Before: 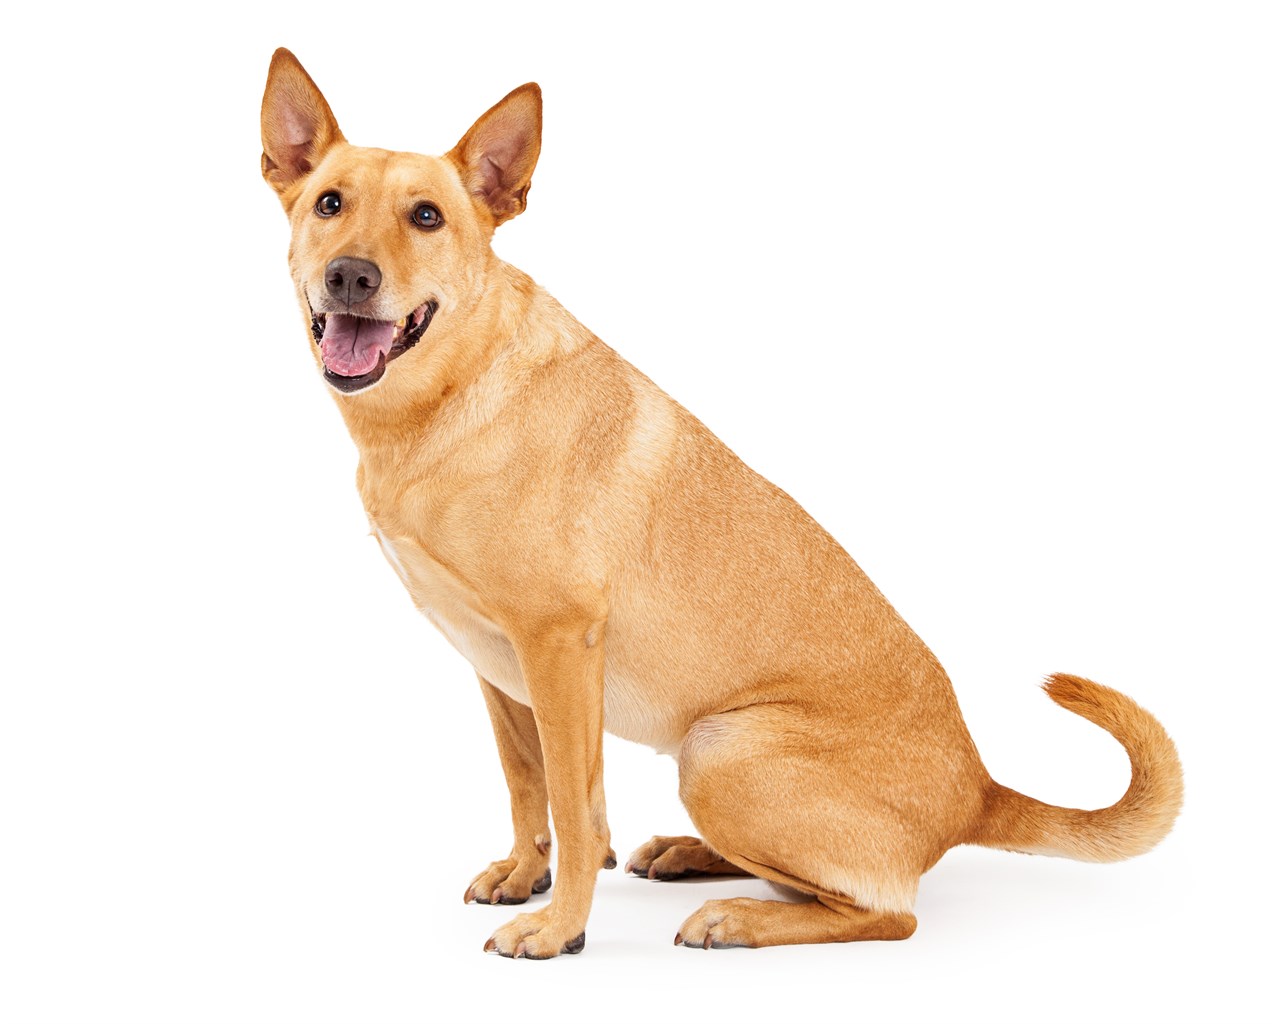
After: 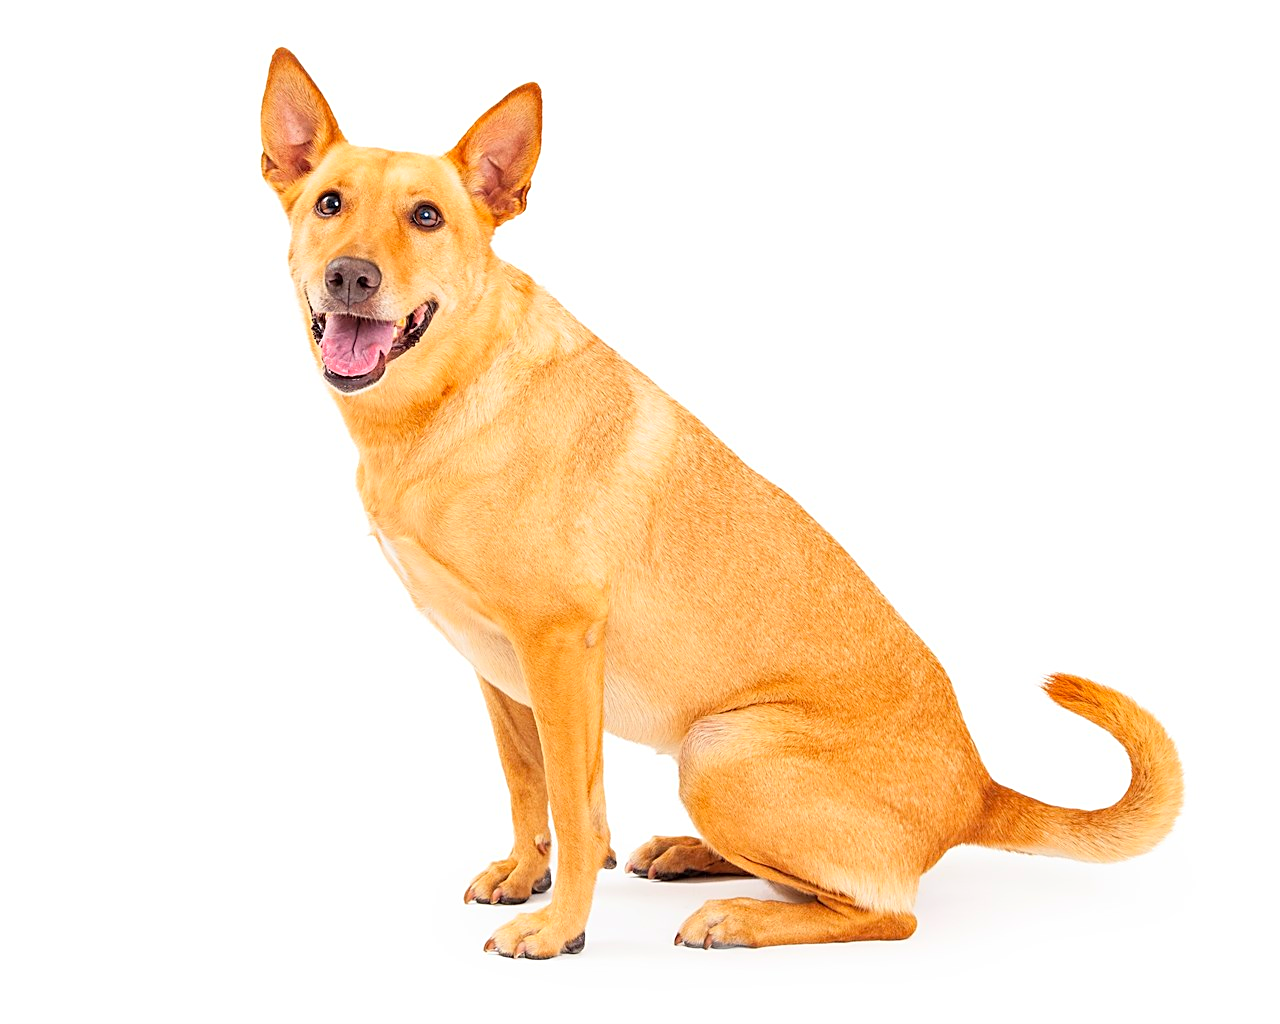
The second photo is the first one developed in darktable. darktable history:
sharpen: on, module defaults
contrast brightness saturation: contrast 0.069, brightness 0.172, saturation 0.41
